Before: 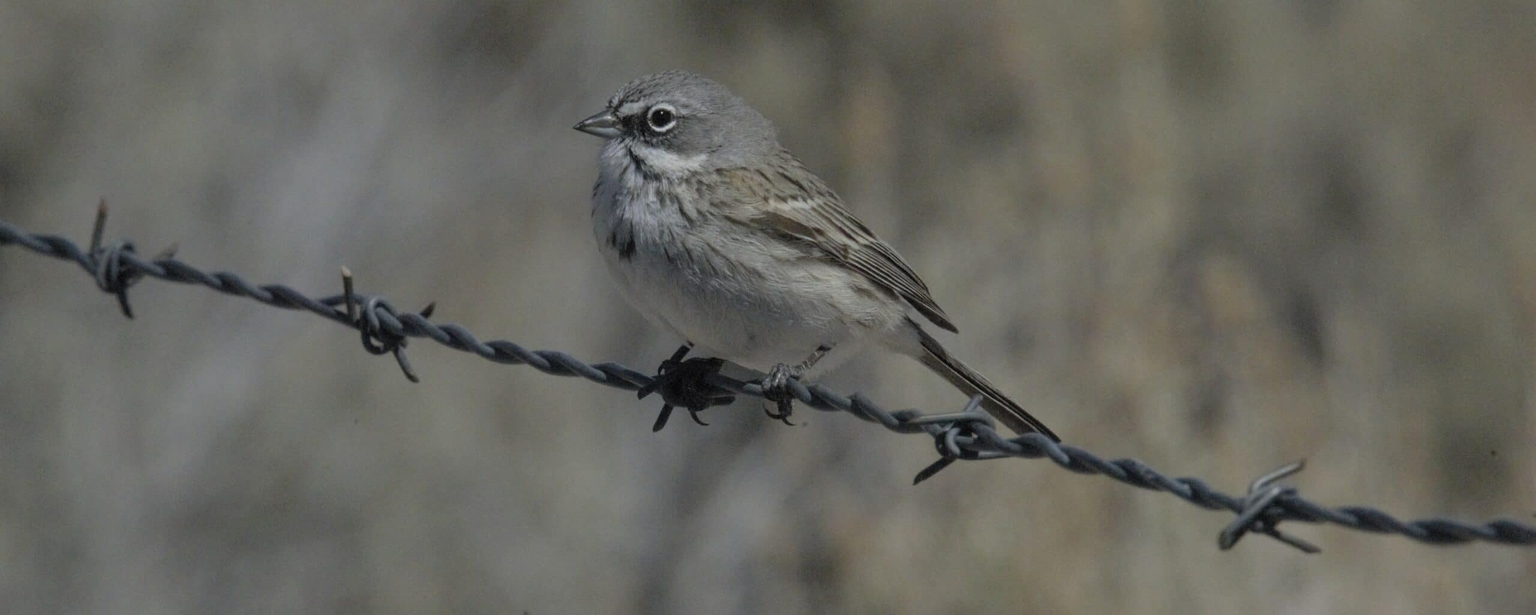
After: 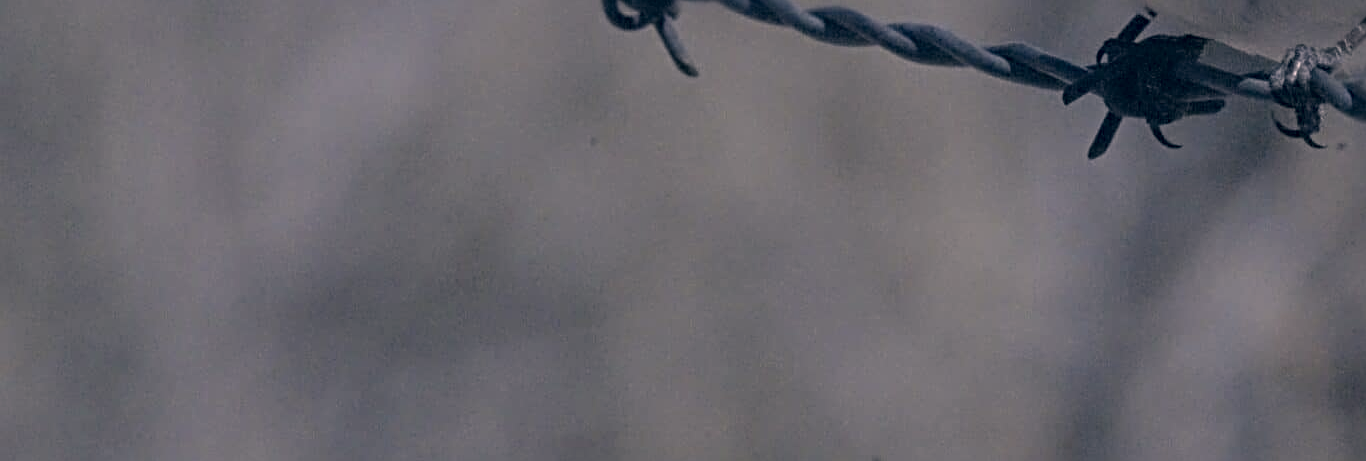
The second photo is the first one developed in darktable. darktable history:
color correction: highlights a* 14.46, highlights b* 5.85, shadows a* -5.53, shadows b* -15.24, saturation 0.85
crop and rotate: top 54.778%, right 46.61%, bottom 0.159%
sharpen: radius 4.883
